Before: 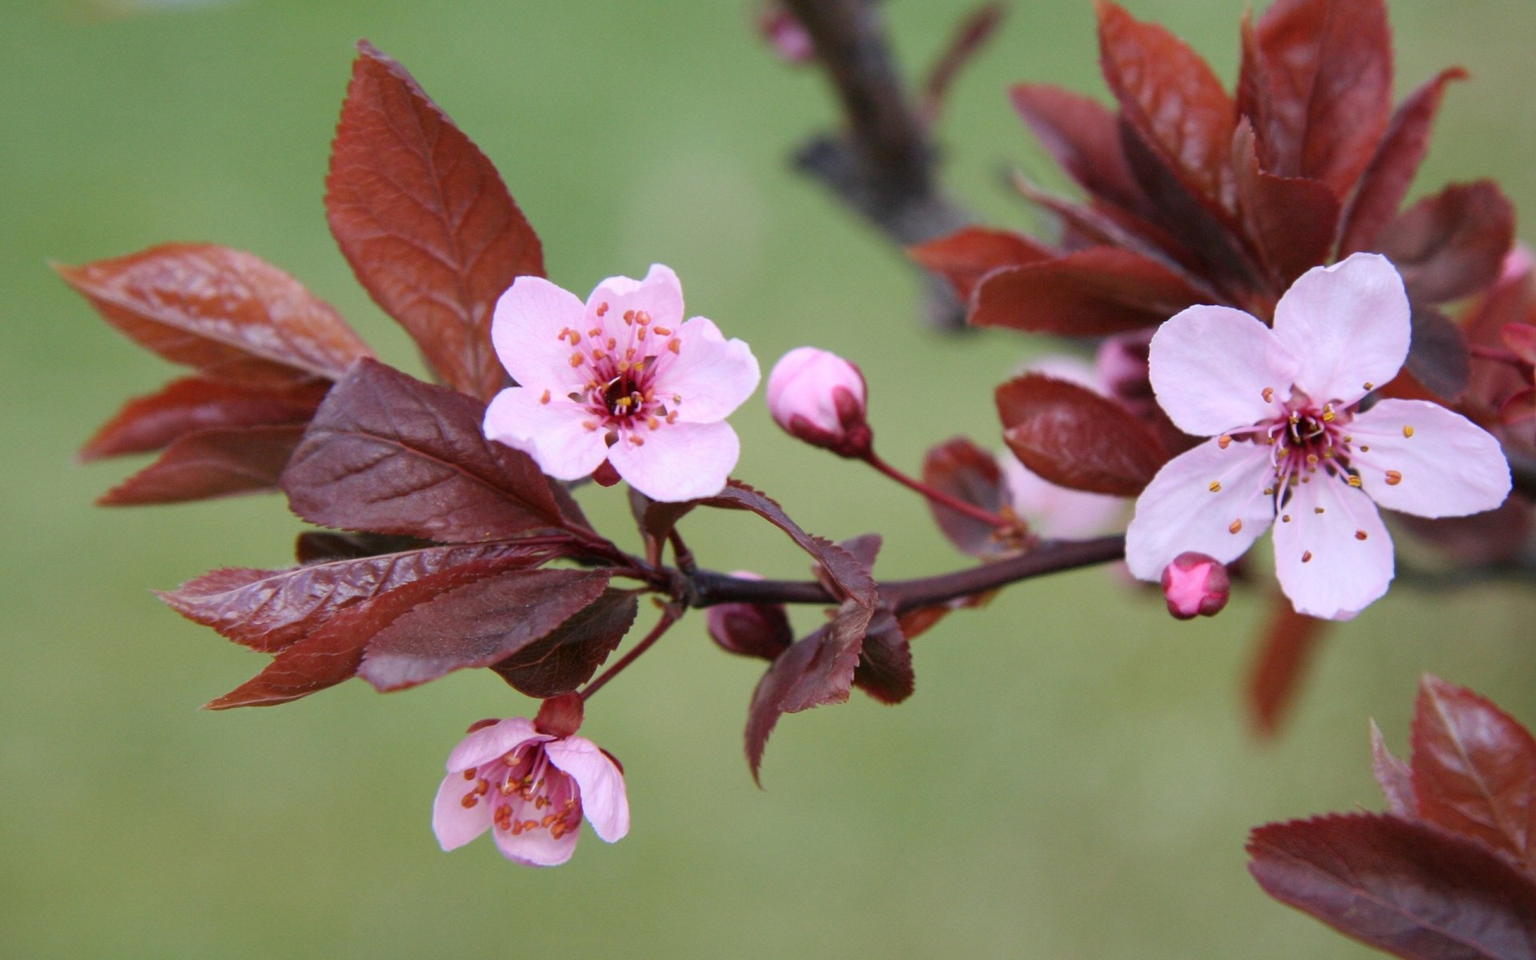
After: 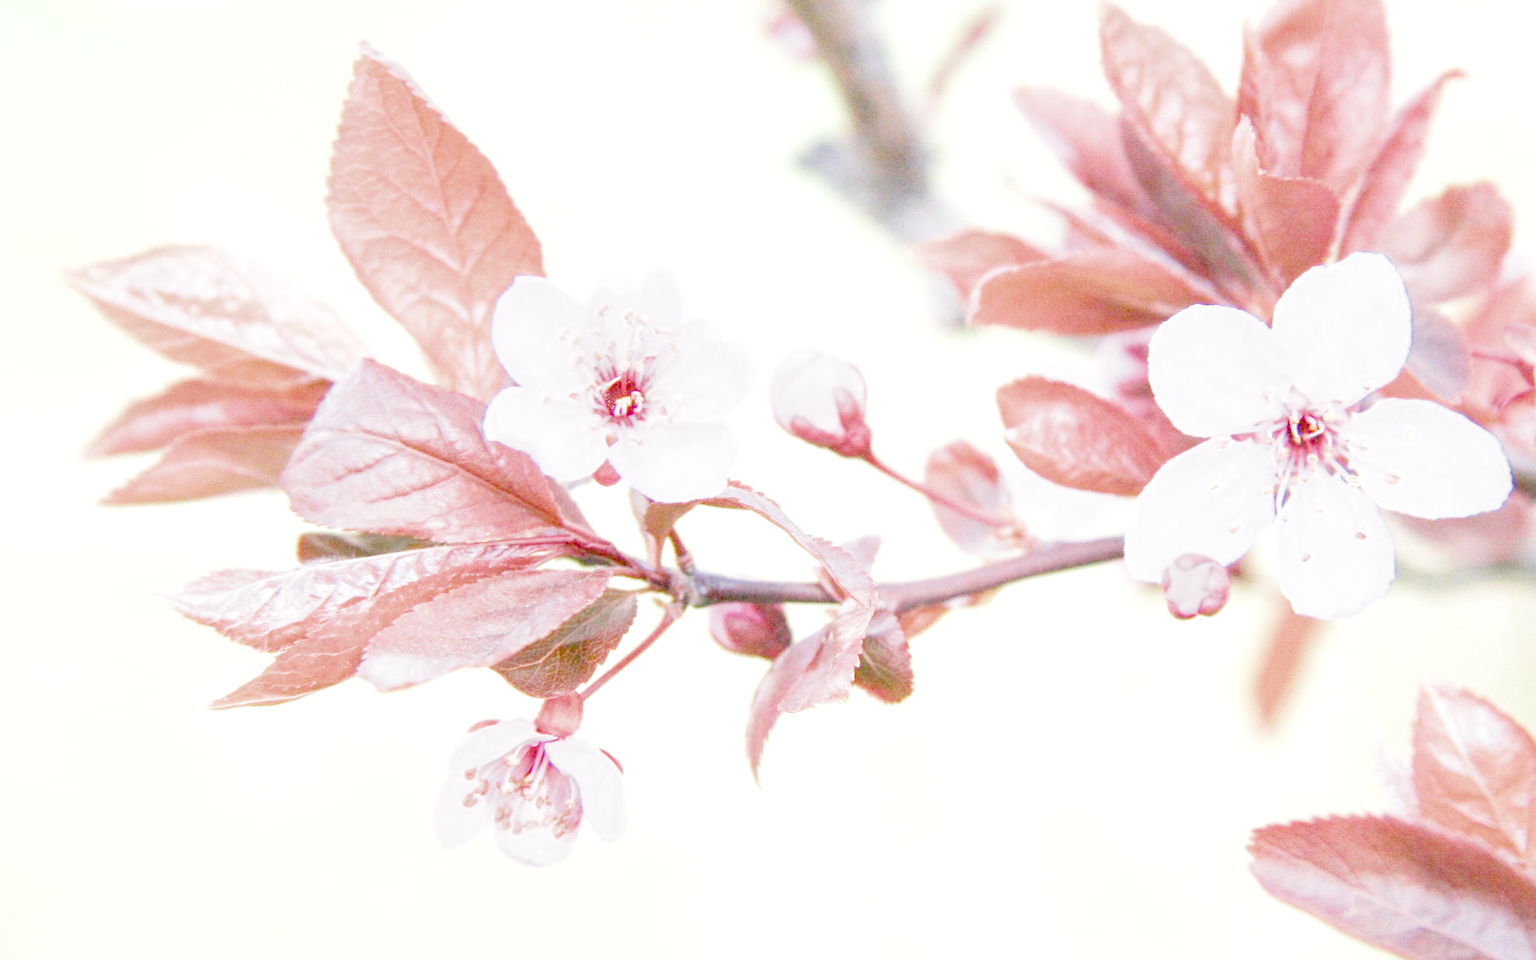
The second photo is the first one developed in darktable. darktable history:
color balance: output saturation 110%
exposure: exposure 0.6 EV, compensate highlight preservation false
local contrast: on, module defaults
filmic rgb: middle gray luminance 9.23%, black relative exposure -10.55 EV, white relative exposure 3.45 EV, threshold 6 EV, target black luminance 0%, hardness 5.98, latitude 59.69%, contrast 1.087, highlights saturation mix 5%, shadows ↔ highlights balance 29.23%, add noise in highlights 0, color science v3 (2019), use custom middle-gray values true, iterations of high-quality reconstruction 0, contrast in highlights soft, enable highlight reconstruction true
